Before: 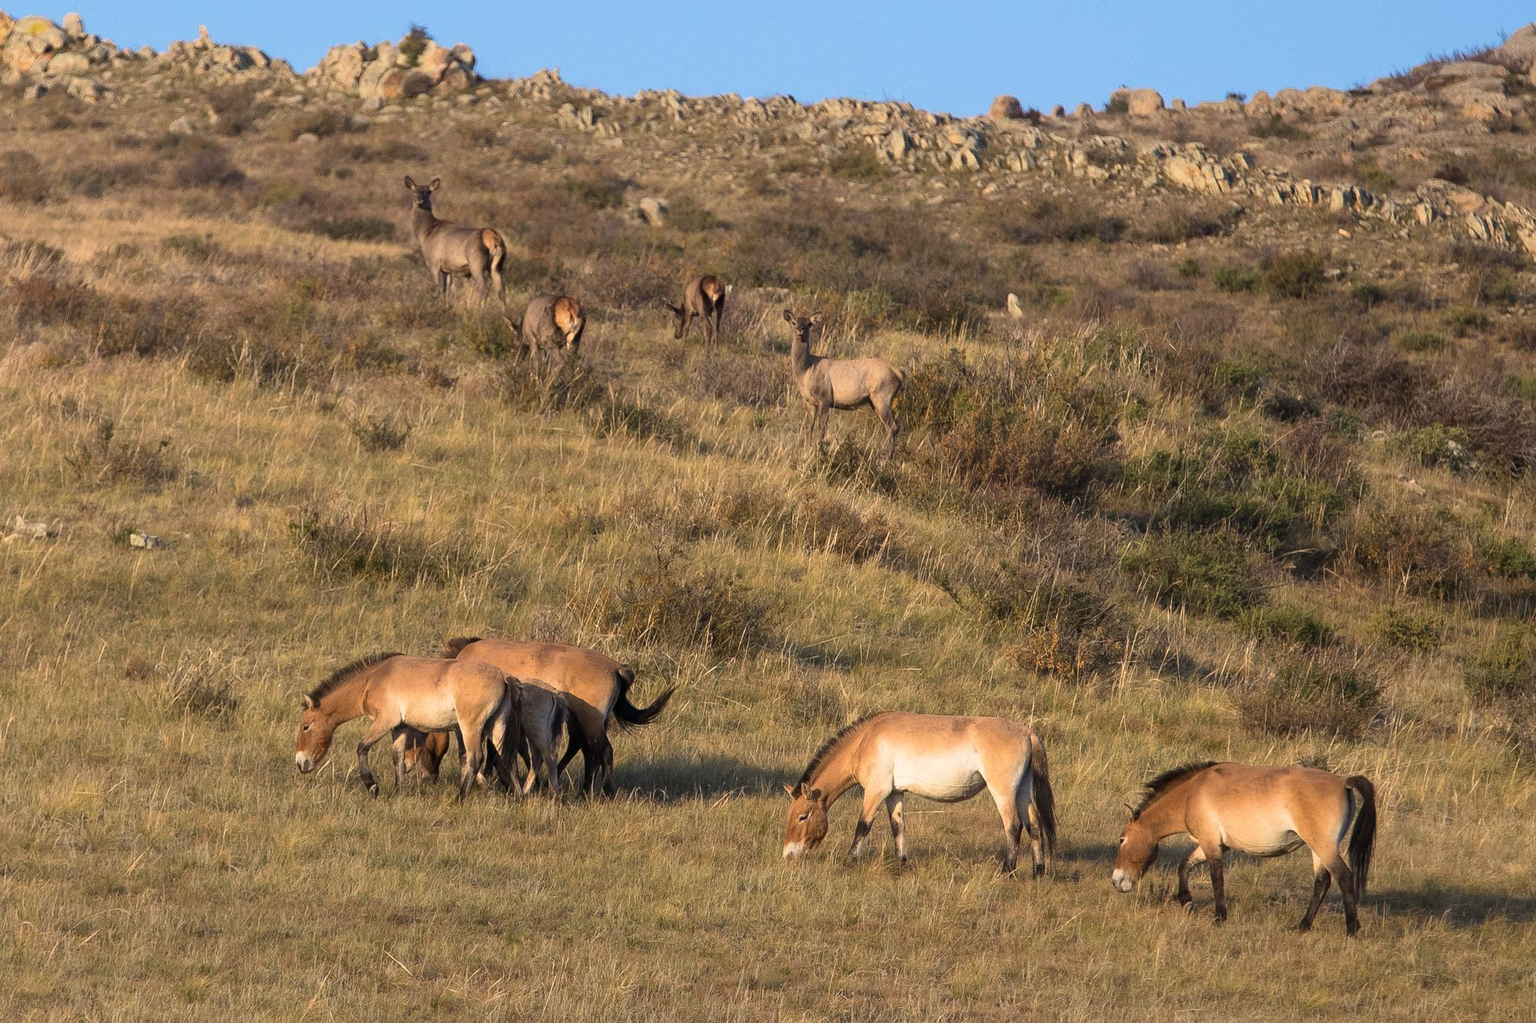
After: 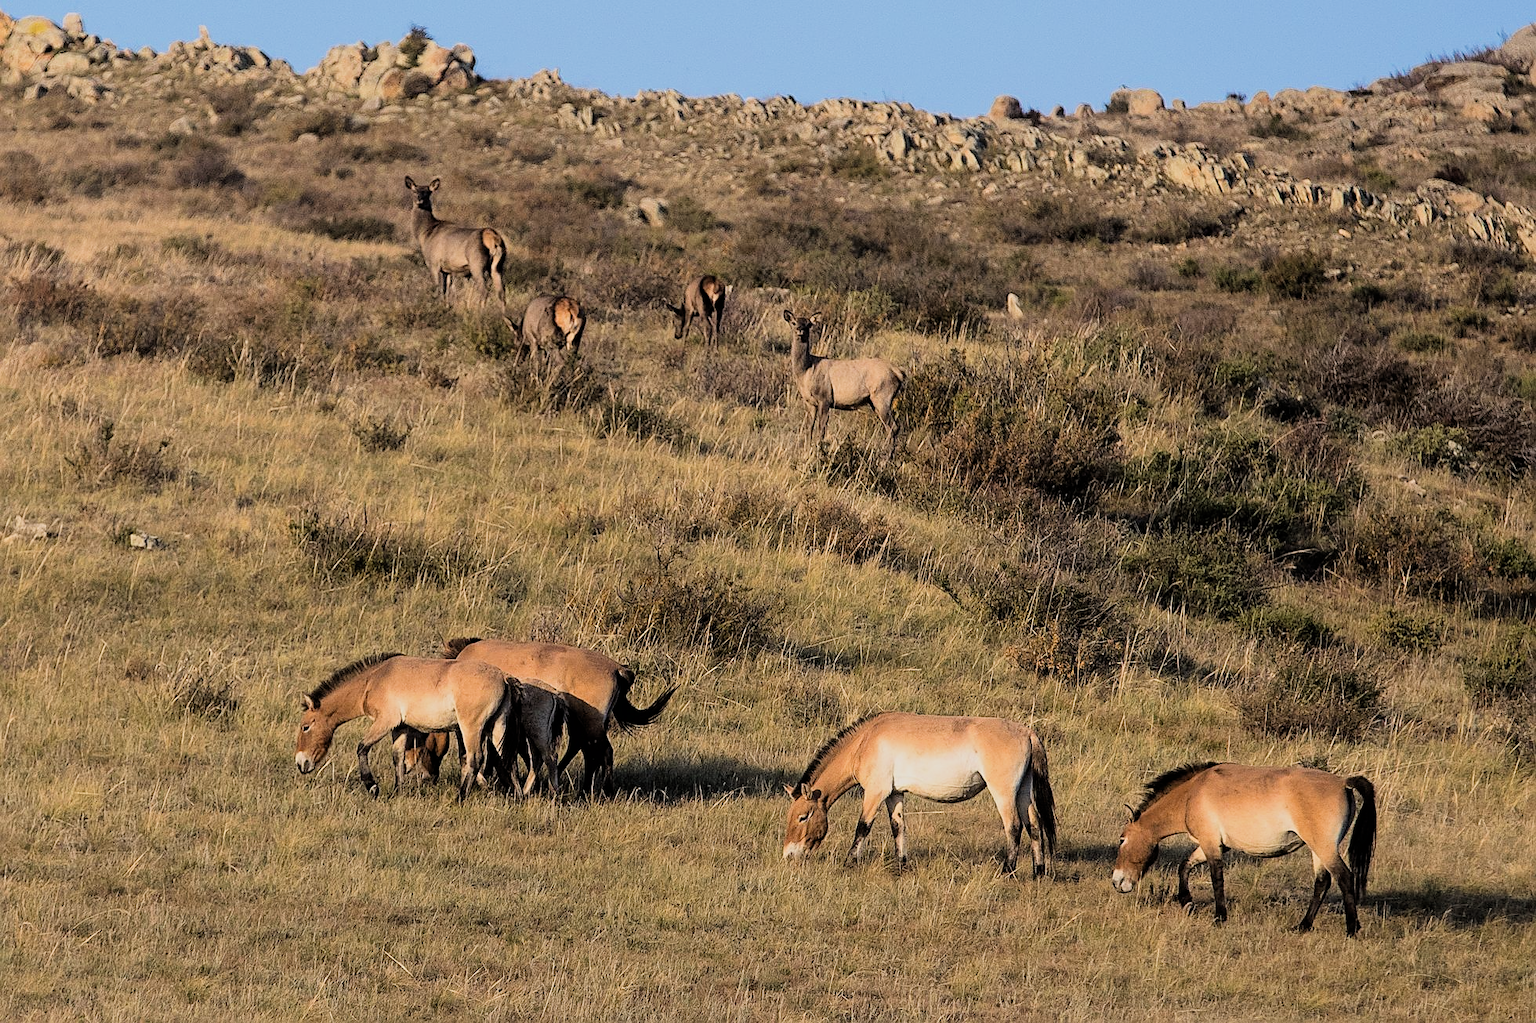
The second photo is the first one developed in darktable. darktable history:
filmic rgb: black relative exposure -5.02 EV, white relative exposure 3.99 EV, hardness 2.89, contrast 1.298, iterations of high-quality reconstruction 0
sharpen: on, module defaults
